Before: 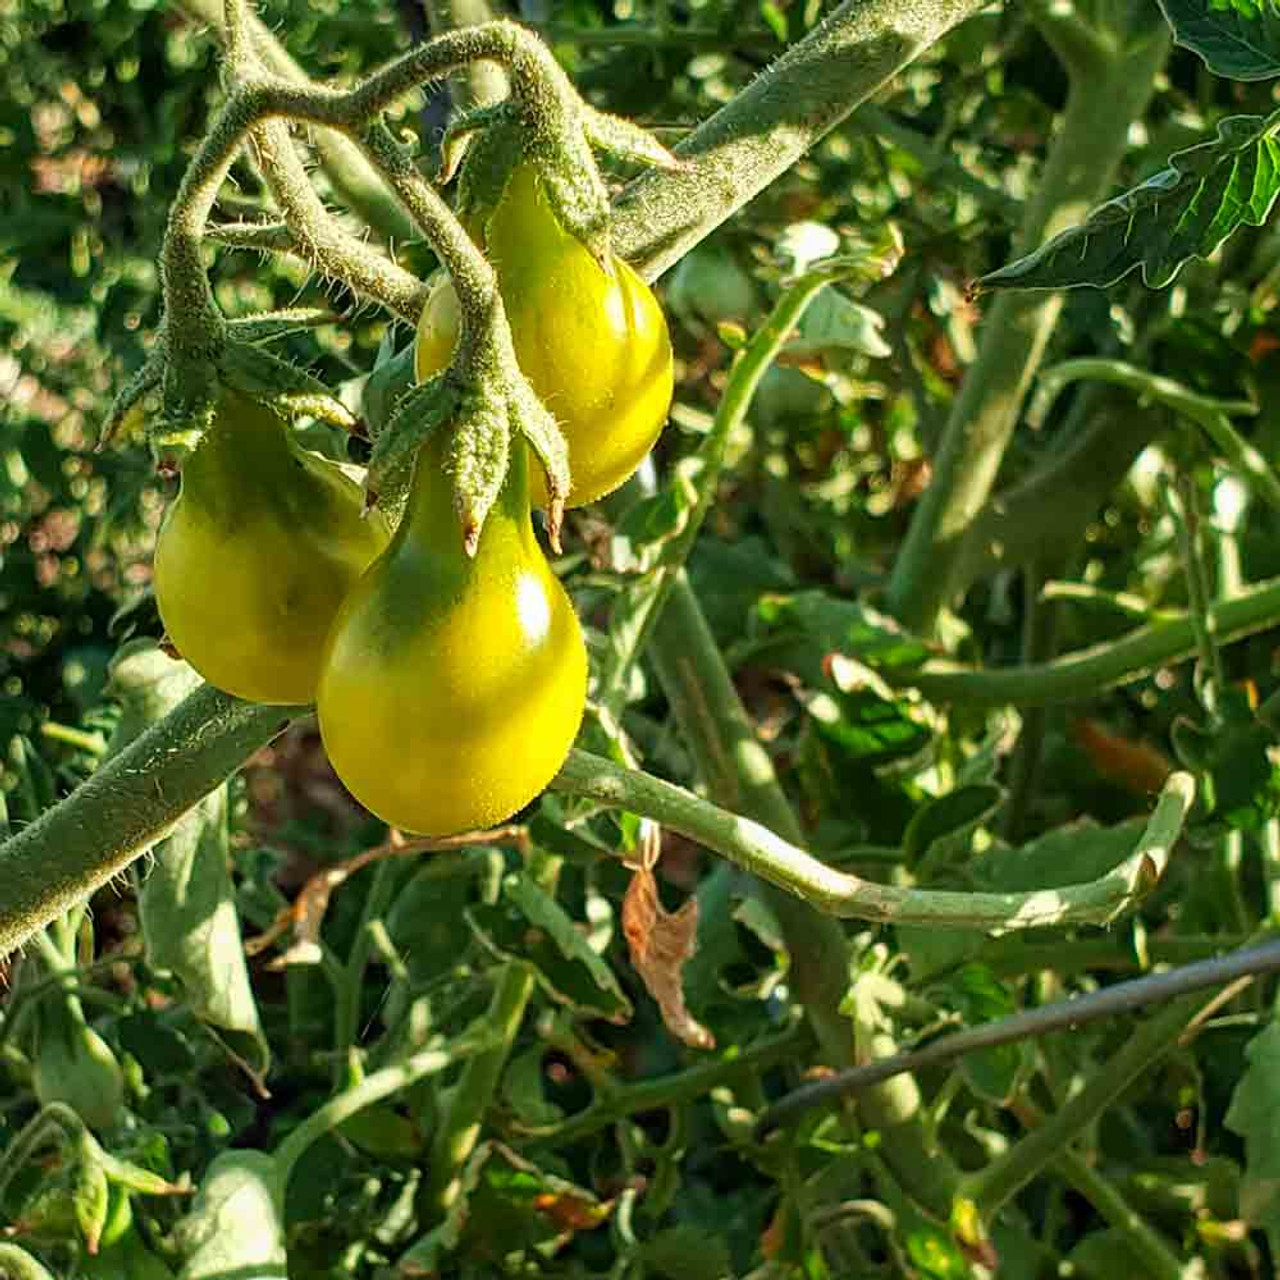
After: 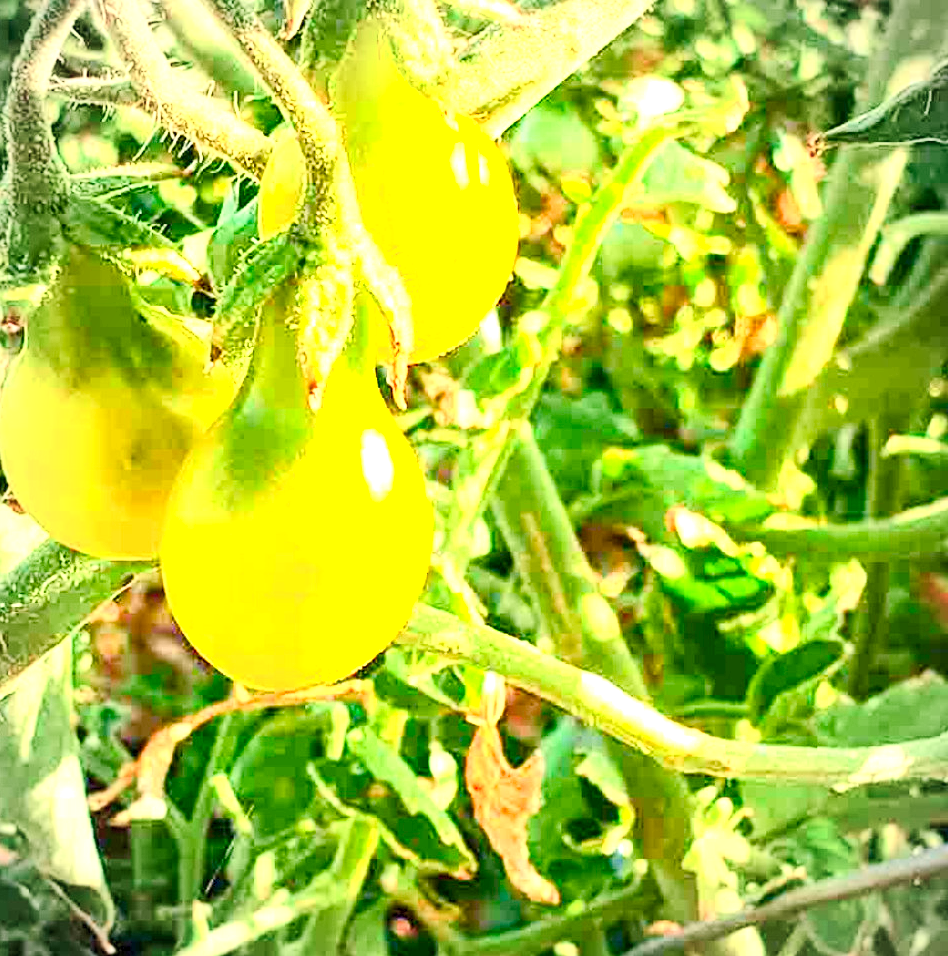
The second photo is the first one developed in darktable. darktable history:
local contrast: highlights 100%, shadows 102%, detail 119%, midtone range 0.2
exposure: exposure 2.035 EV, compensate highlight preservation false
color balance rgb: highlights gain › chroma 2.934%, highlights gain › hue 60.59°, linear chroma grading › global chroma 15.423%, perceptual saturation grading › global saturation 20%, perceptual saturation grading › highlights -50.024%, perceptual saturation grading › shadows 30.618%
crop and rotate: left 12.195%, top 11.397%, right 13.727%, bottom 13.859%
vignetting: brightness -0.285
tone equalizer: luminance estimator HSV value / RGB max
contrast brightness saturation: contrast 0.24, brightness 0.255, saturation 0.379
